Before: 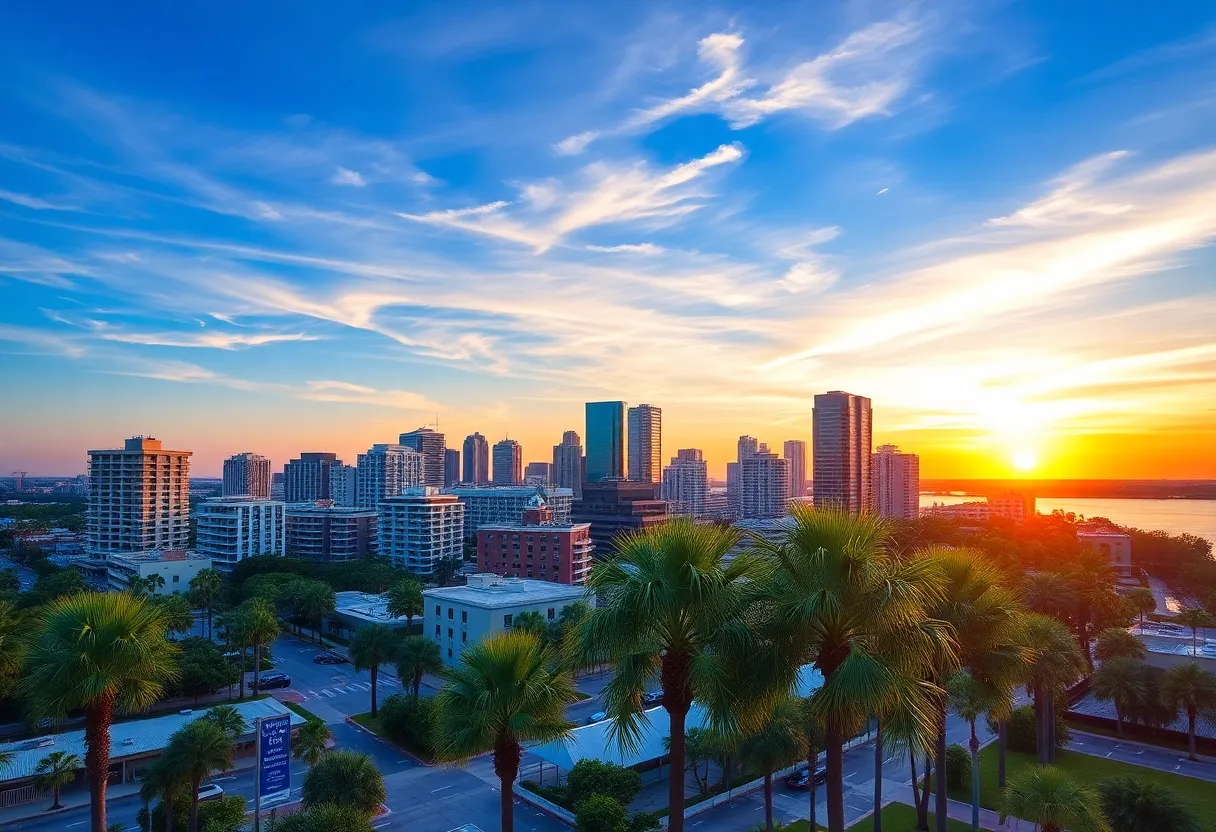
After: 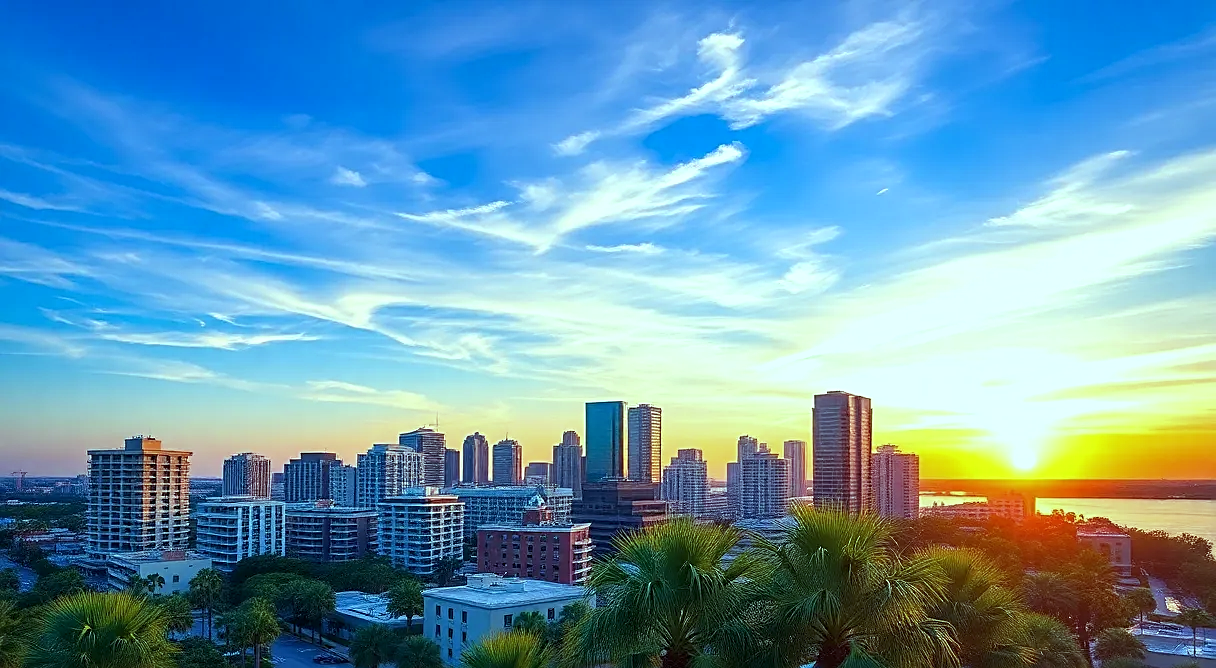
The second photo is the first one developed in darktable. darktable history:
crop: bottom 19.644%
local contrast: highlights 100%, shadows 100%, detail 120%, midtone range 0.2
color balance: mode lift, gamma, gain (sRGB), lift [0.997, 0.979, 1.021, 1.011], gamma [1, 1.084, 0.916, 0.998], gain [1, 0.87, 1.13, 1.101], contrast 4.55%, contrast fulcrum 38.24%, output saturation 104.09%
sharpen: on, module defaults
